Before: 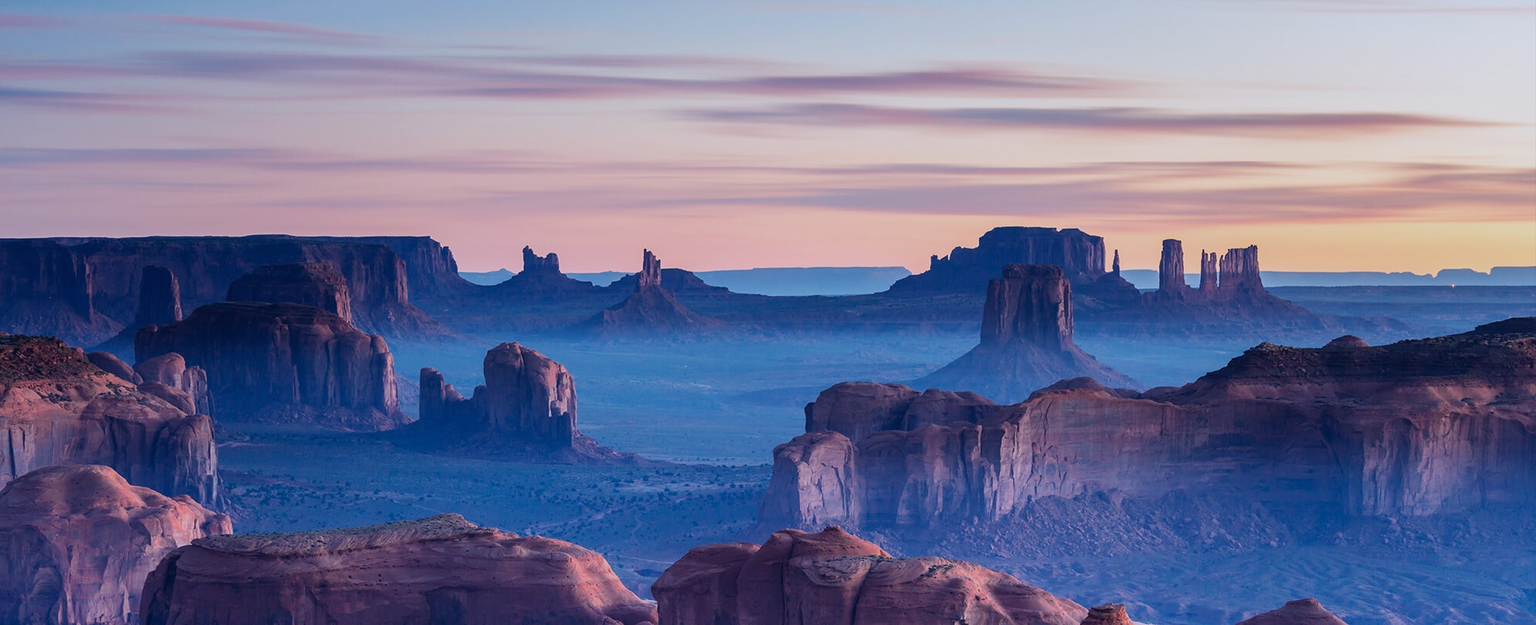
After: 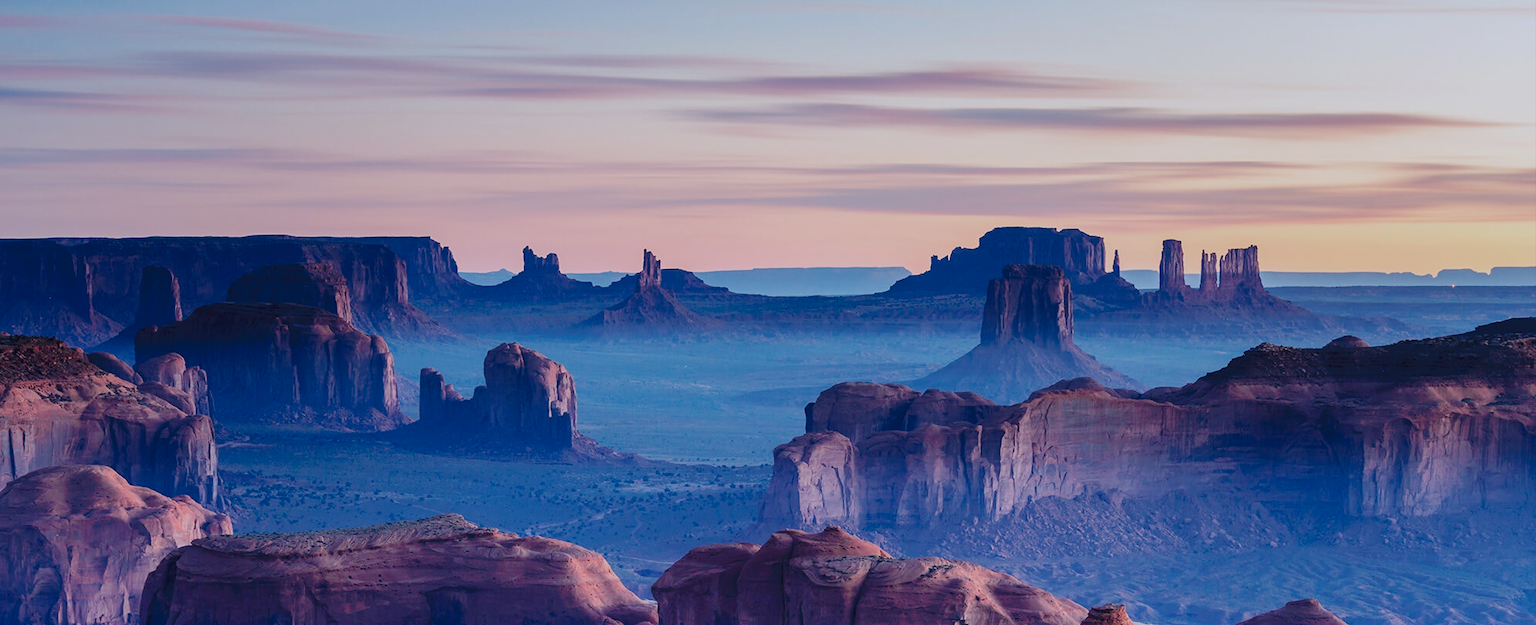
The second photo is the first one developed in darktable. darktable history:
base curve: curves: ch0 [(0, 0) (0.235, 0.266) (0.503, 0.496) (0.786, 0.72) (1, 1)], exposure shift 0.01, preserve colors none
tone curve: curves: ch0 [(0, 0) (0.003, 0.026) (0.011, 0.024) (0.025, 0.022) (0.044, 0.031) (0.069, 0.067) (0.1, 0.094) (0.136, 0.102) (0.177, 0.14) (0.224, 0.189) (0.277, 0.238) (0.335, 0.325) (0.399, 0.379) (0.468, 0.453) (0.543, 0.528) (0.623, 0.609) (0.709, 0.695) (0.801, 0.793) (0.898, 0.898) (1, 1)], preserve colors none
exposure: compensate highlight preservation false
